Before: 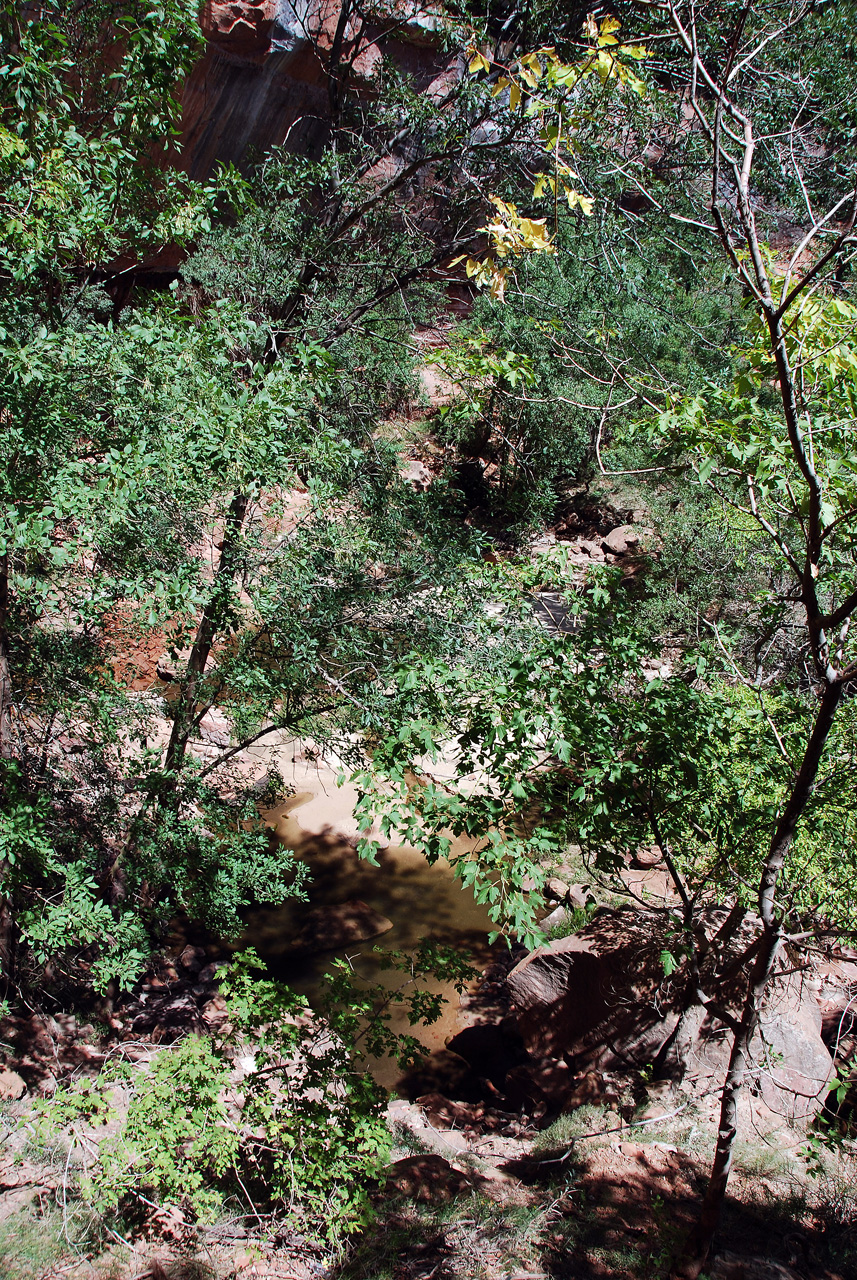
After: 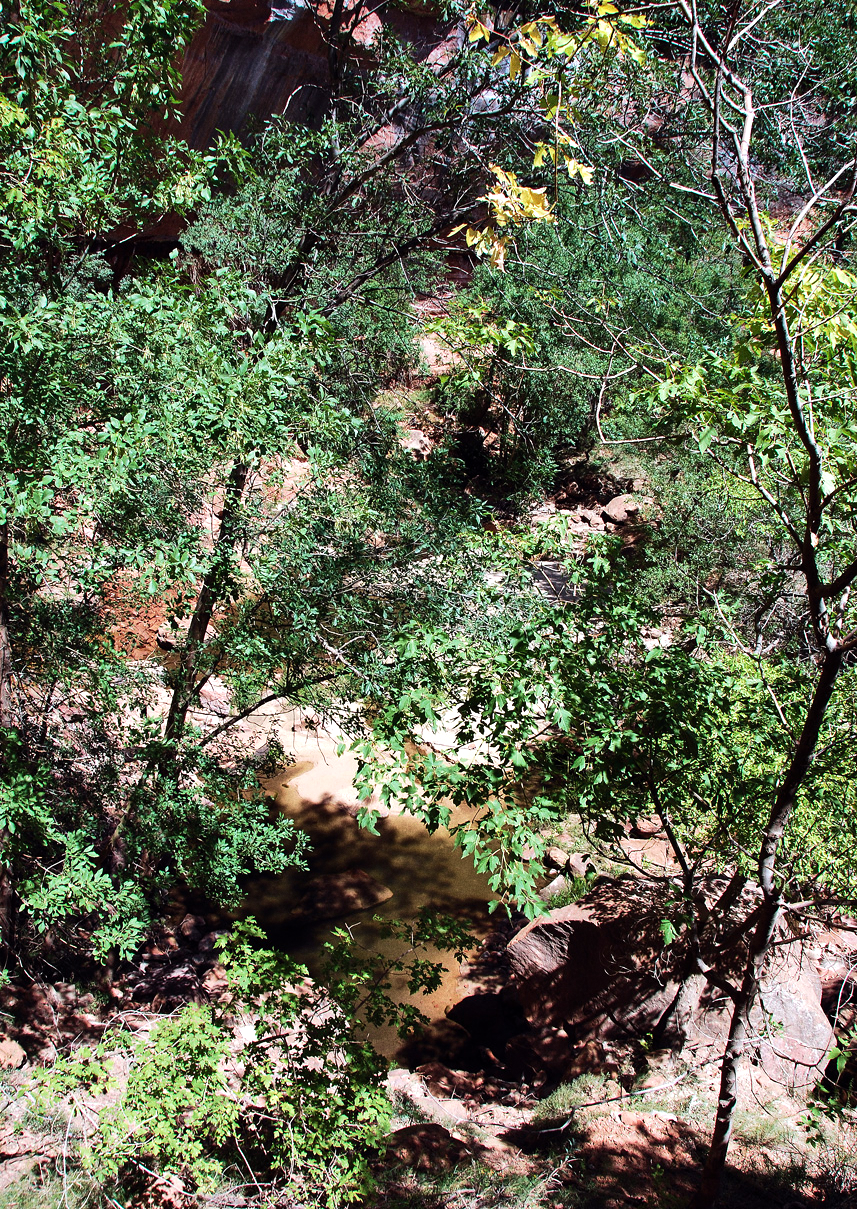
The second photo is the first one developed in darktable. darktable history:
crop and rotate: top 2.479%, bottom 3.018%
velvia: on, module defaults
grain: coarseness 22.88 ISO
shadows and highlights: radius 100.41, shadows 50.55, highlights -64.36, highlights color adjustment 49.82%, soften with gaussian
tone equalizer: -8 EV -0.417 EV, -7 EV -0.389 EV, -6 EV -0.333 EV, -5 EV -0.222 EV, -3 EV 0.222 EV, -2 EV 0.333 EV, -1 EV 0.389 EV, +0 EV 0.417 EV, edges refinement/feathering 500, mask exposure compensation -1.57 EV, preserve details no
